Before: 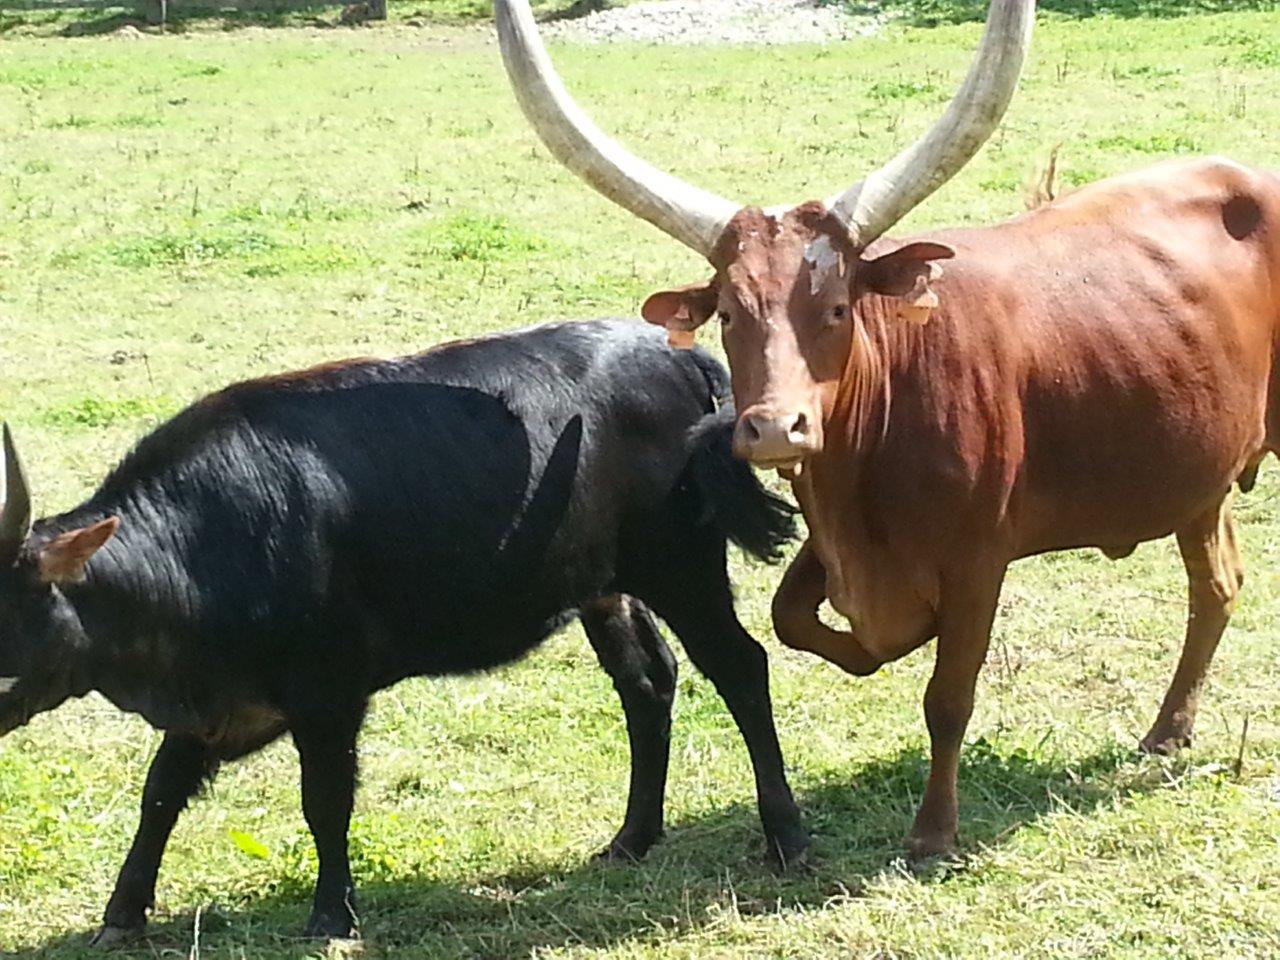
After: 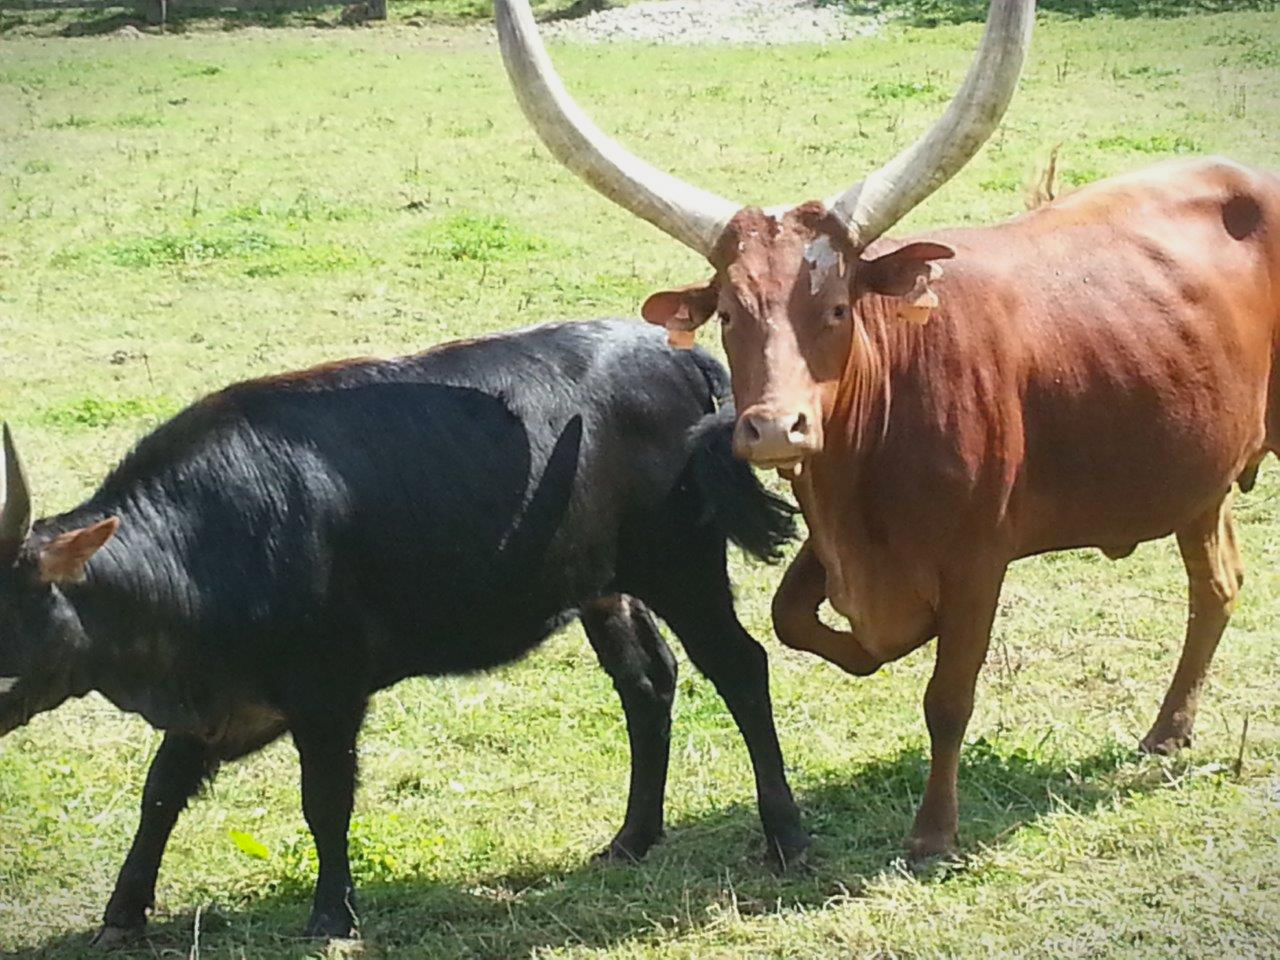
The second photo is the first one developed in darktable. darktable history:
rgb levels: preserve colors max RGB
vignetting: fall-off start 100%, brightness -0.406, saturation -0.3, width/height ratio 1.324, dithering 8-bit output, unbound false
contrast brightness saturation: contrast -0.11
